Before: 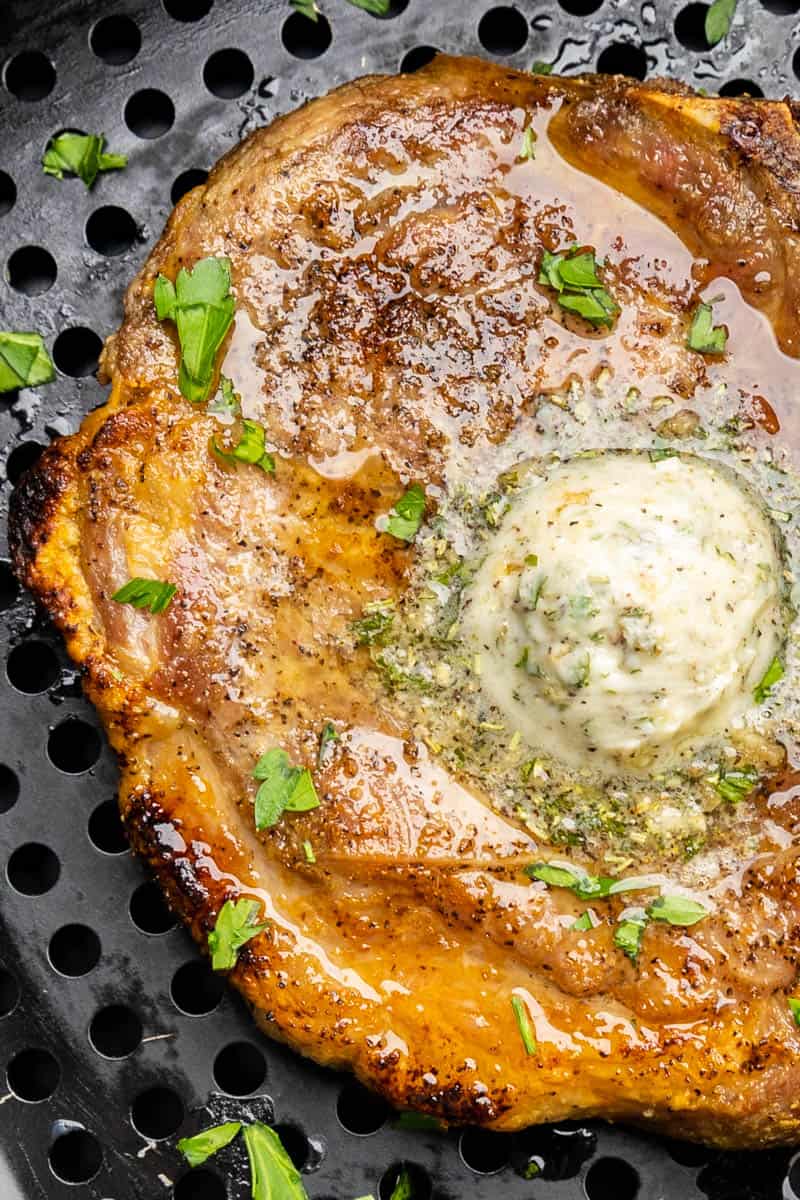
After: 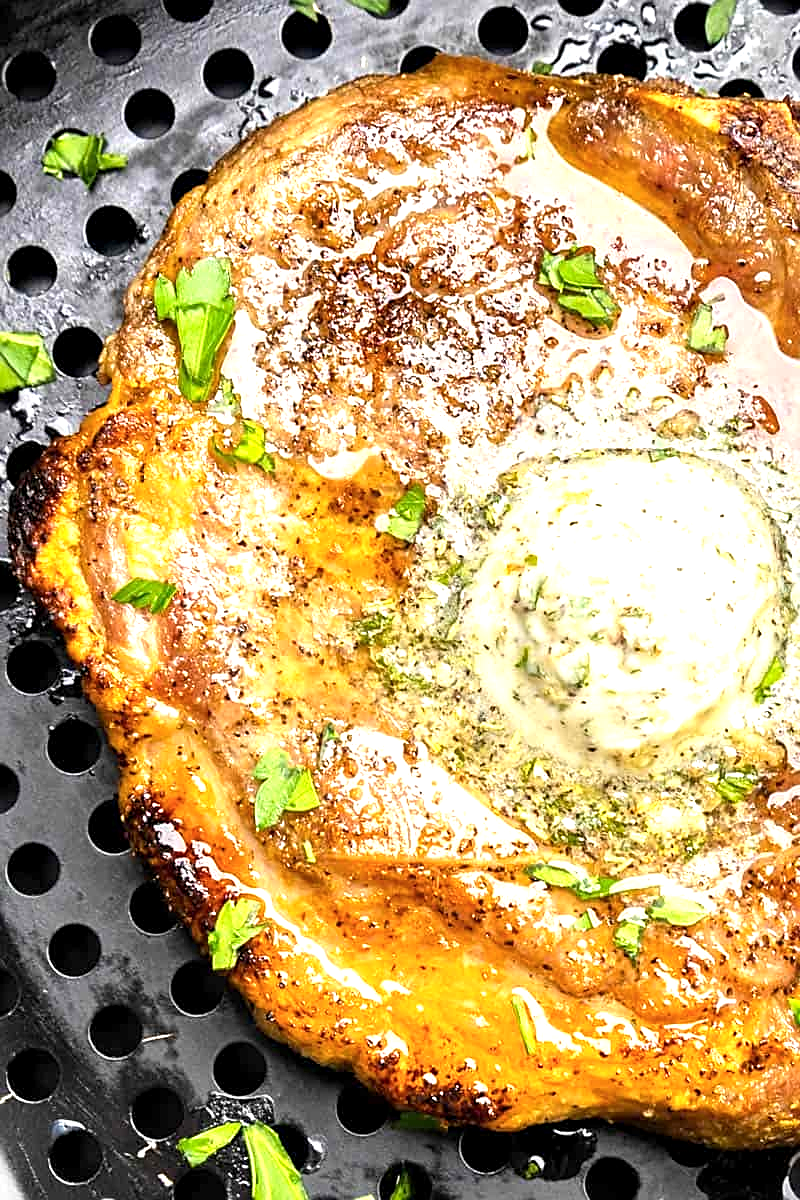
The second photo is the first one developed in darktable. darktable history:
exposure: black level correction 0.001, exposure 0.955 EV, compensate exposure bias true, compensate highlight preservation false
color balance rgb: global vibrance 10%
sharpen: on, module defaults
